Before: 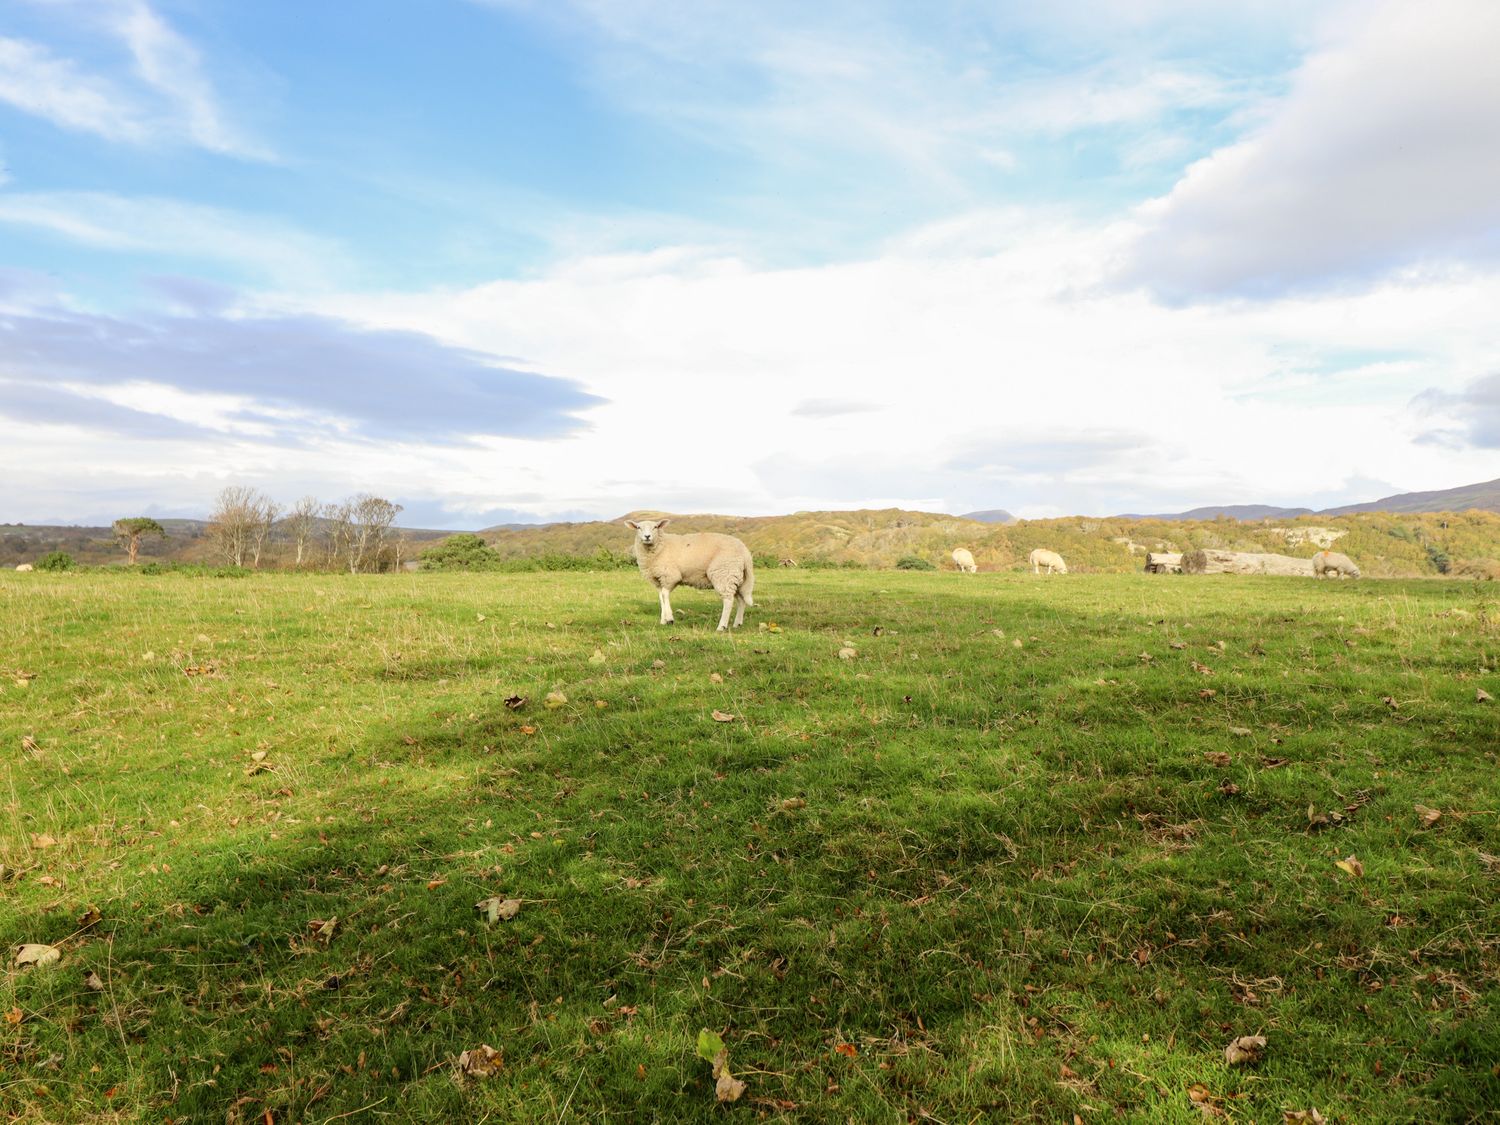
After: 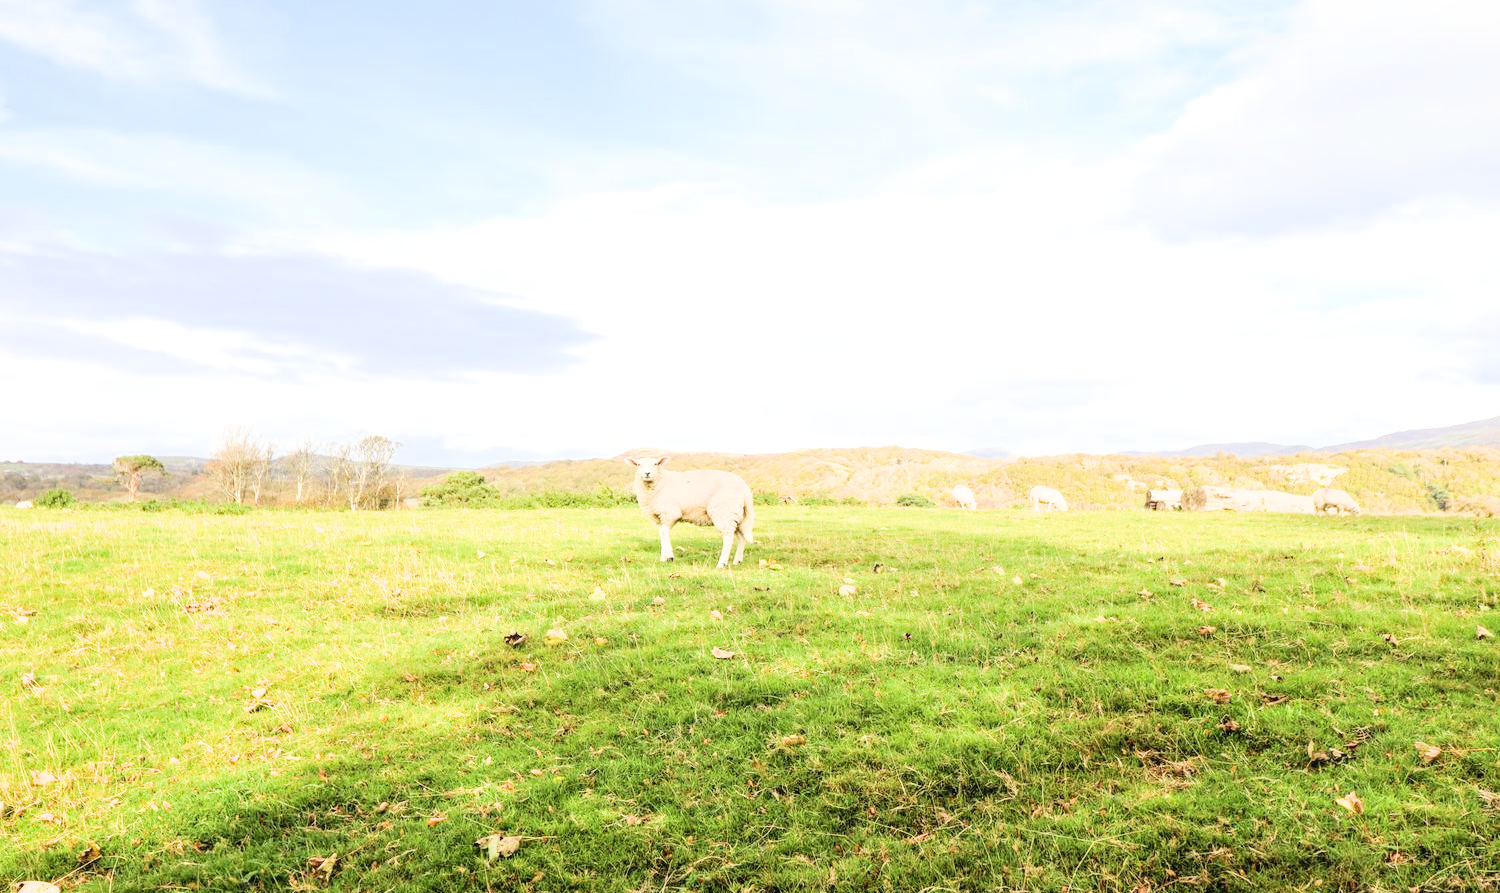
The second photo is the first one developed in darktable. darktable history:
exposure: black level correction 0, exposure 1.673 EV, compensate highlight preservation false
local contrast: detail 110%
filmic rgb: black relative exposure -5.14 EV, white relative exposure 3.99 EV, hardness 2.89, contrast 1.299, highlights saturation mix -10.21%
crop and rotate: top 5.656%, bottom 14.894%
